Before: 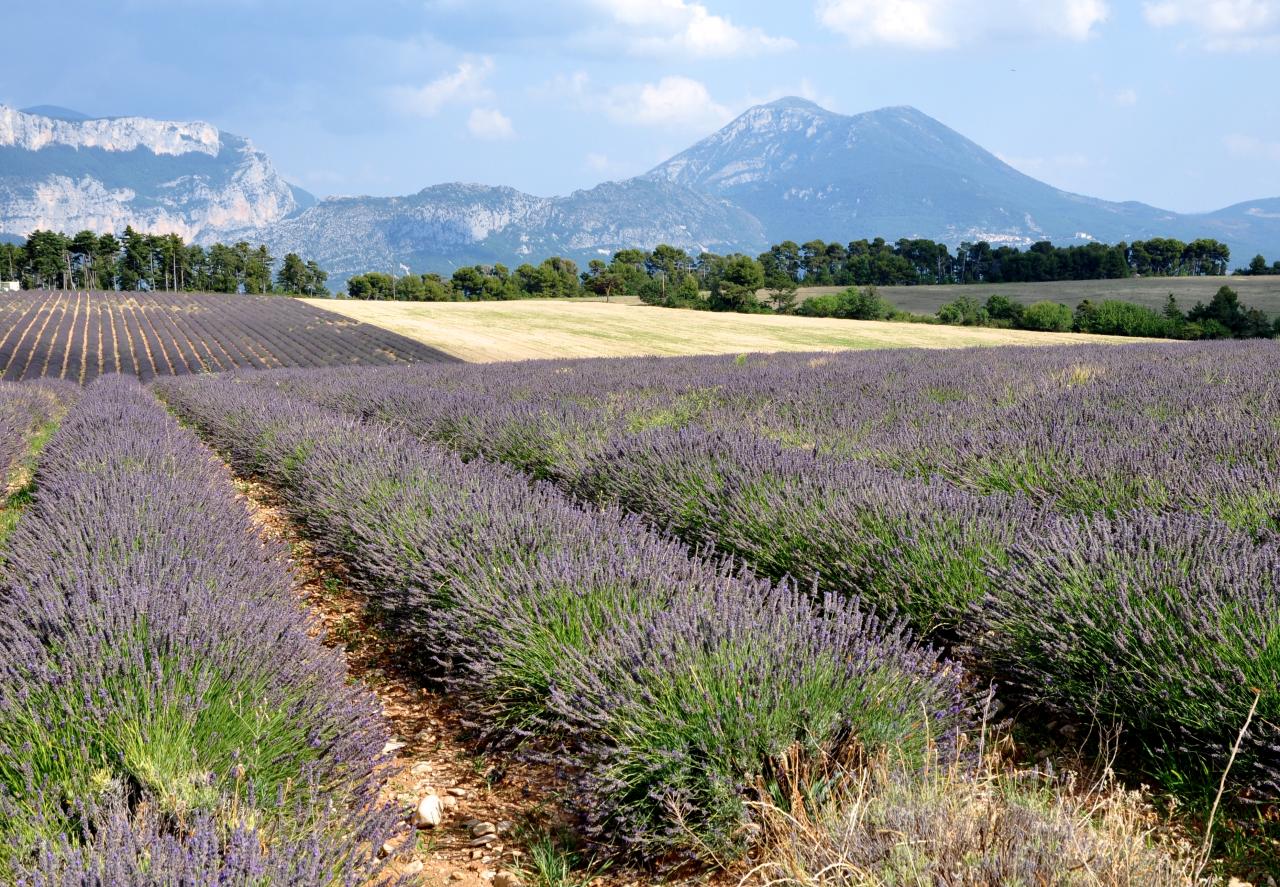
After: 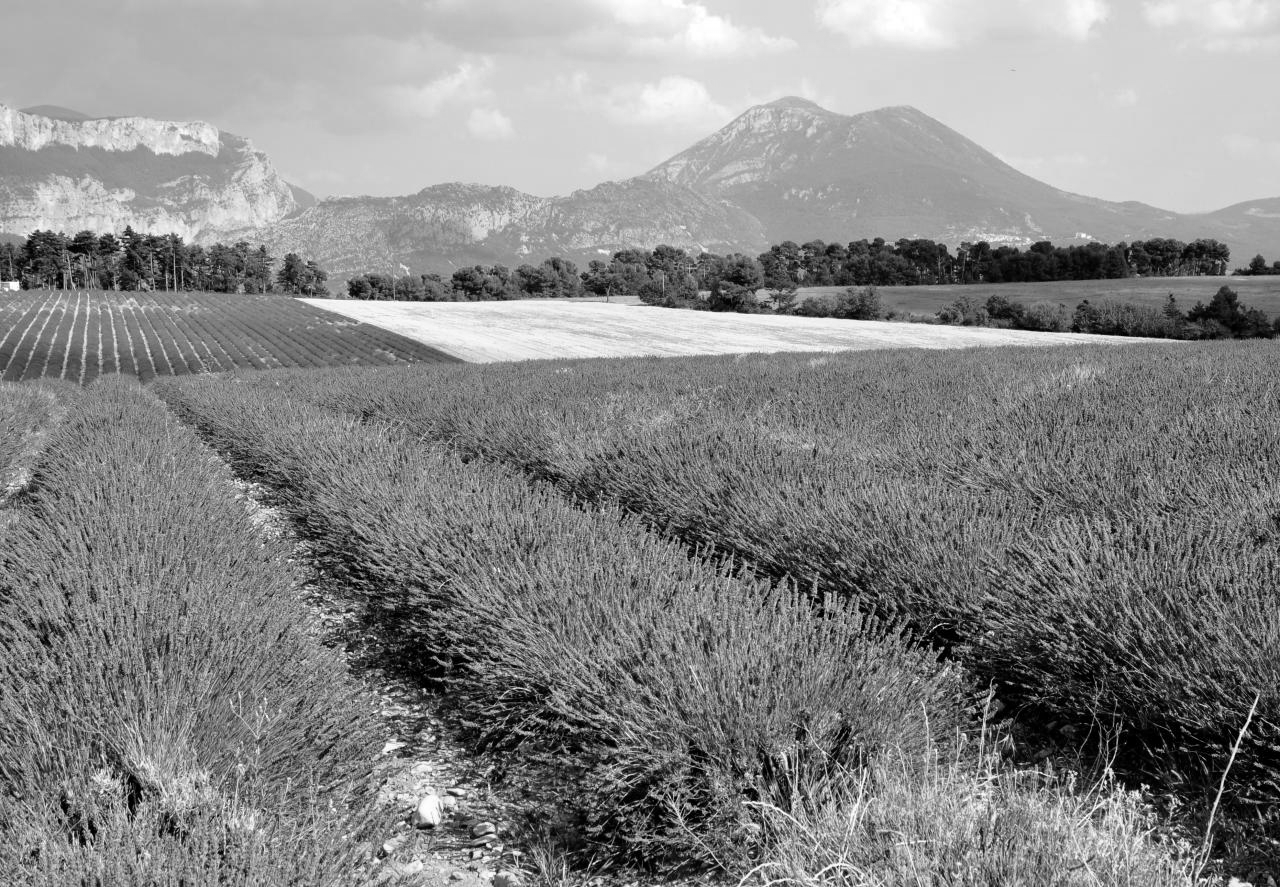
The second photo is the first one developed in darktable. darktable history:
shadows and highlights: shadows 20.55, highlights -20.99, soften with gaussian
monochrome: a 1.94, b -0.638
